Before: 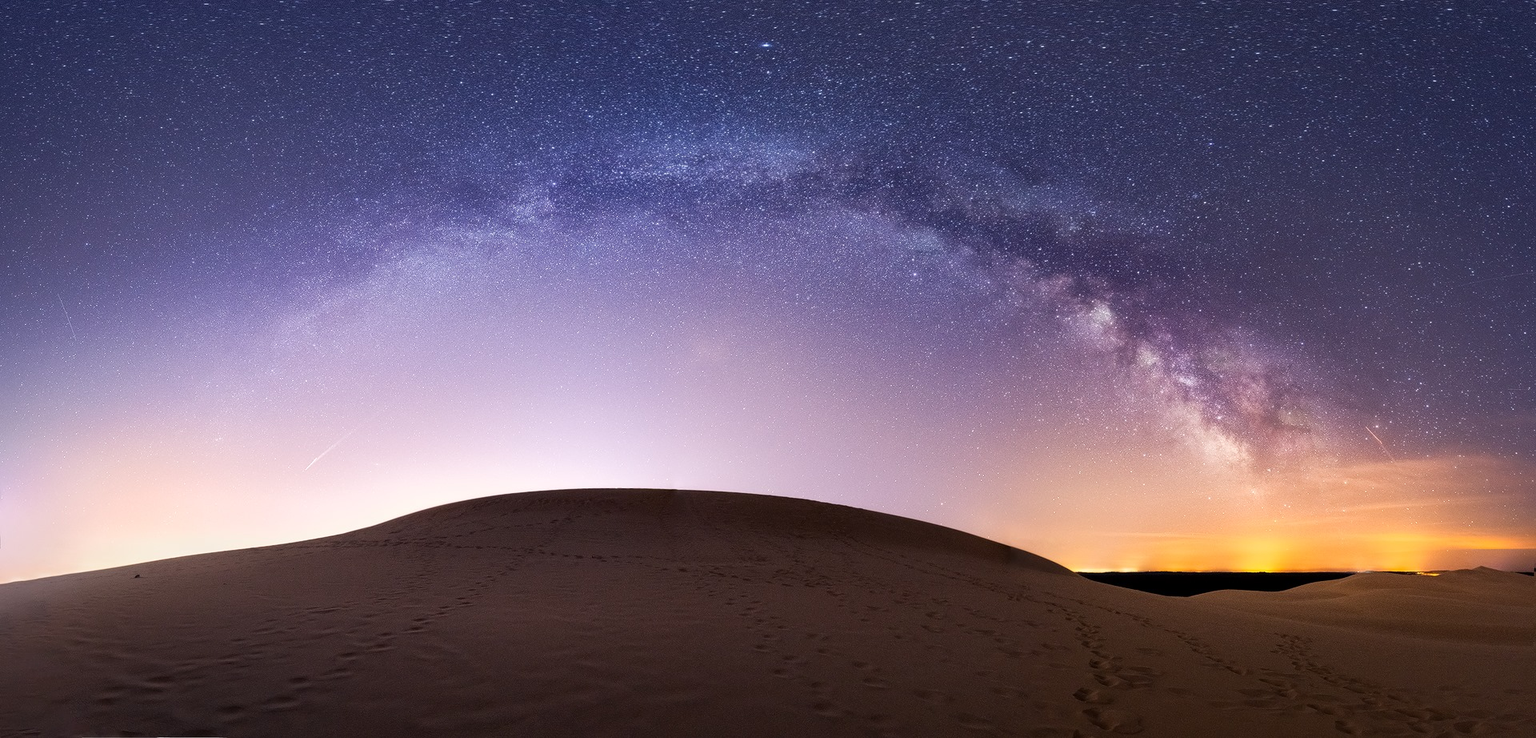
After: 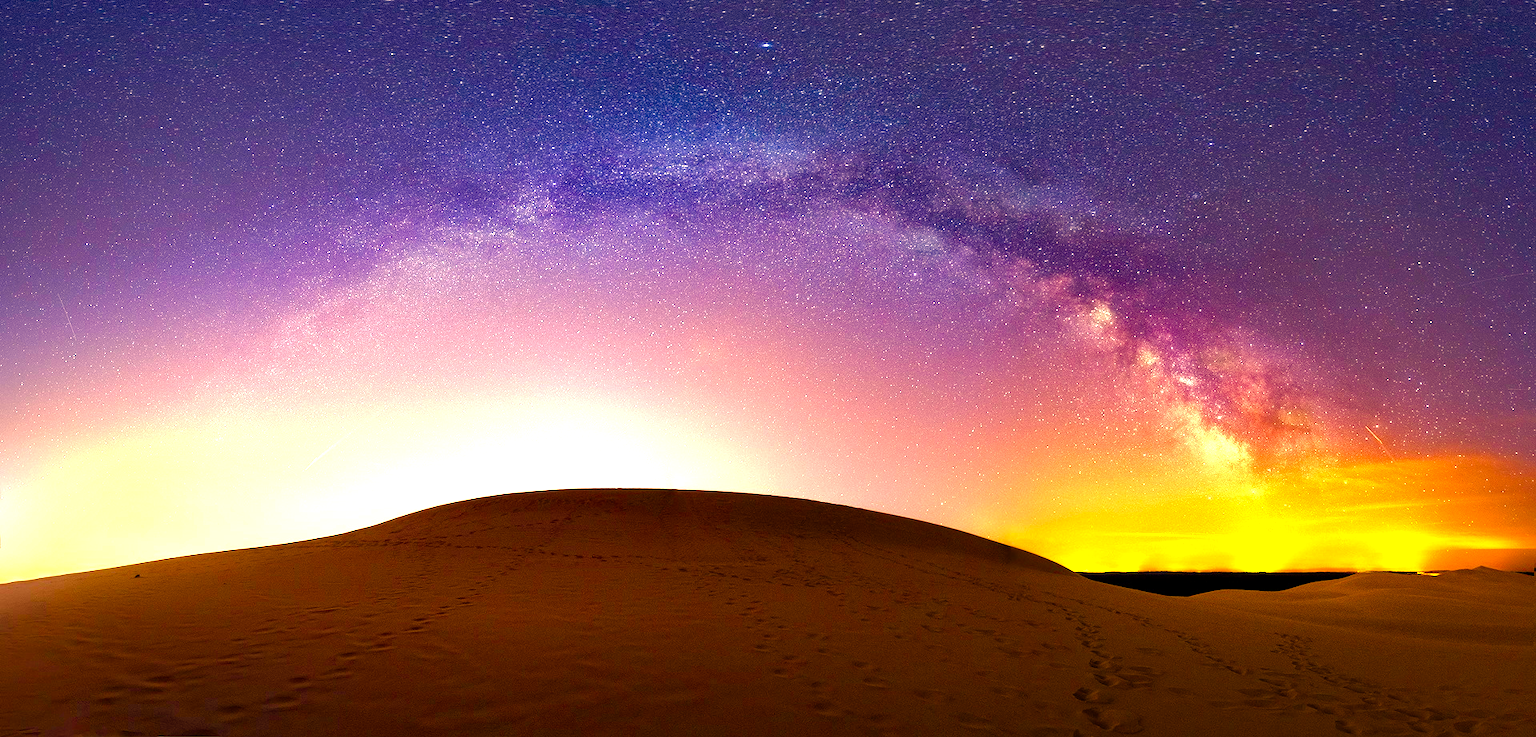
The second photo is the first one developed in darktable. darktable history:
rgb curve: curves: ch0 [(0, 0) (0.175, 0.154) (0.785, 0.663) (1, 1)]
white balance: red 1.123, blue 0.83
color balance rgb: linear chroma grading › global chroma 25%, perceptual saturation grading › global saturation 40%, perceptual saturation grading › highlights -50%, perceptual saturation grading › shadows 30%, perceptual brilliance grading › global brilliance 25%, global vibrance 60%
